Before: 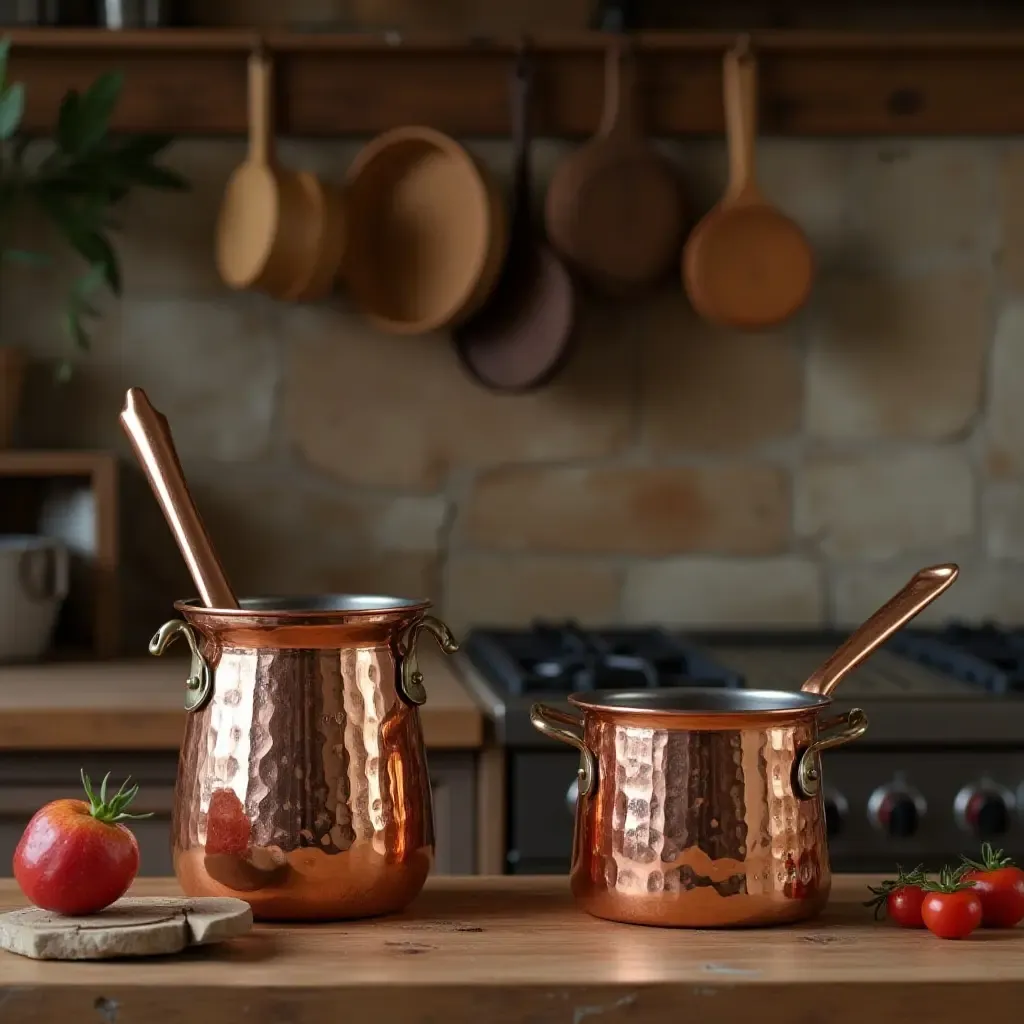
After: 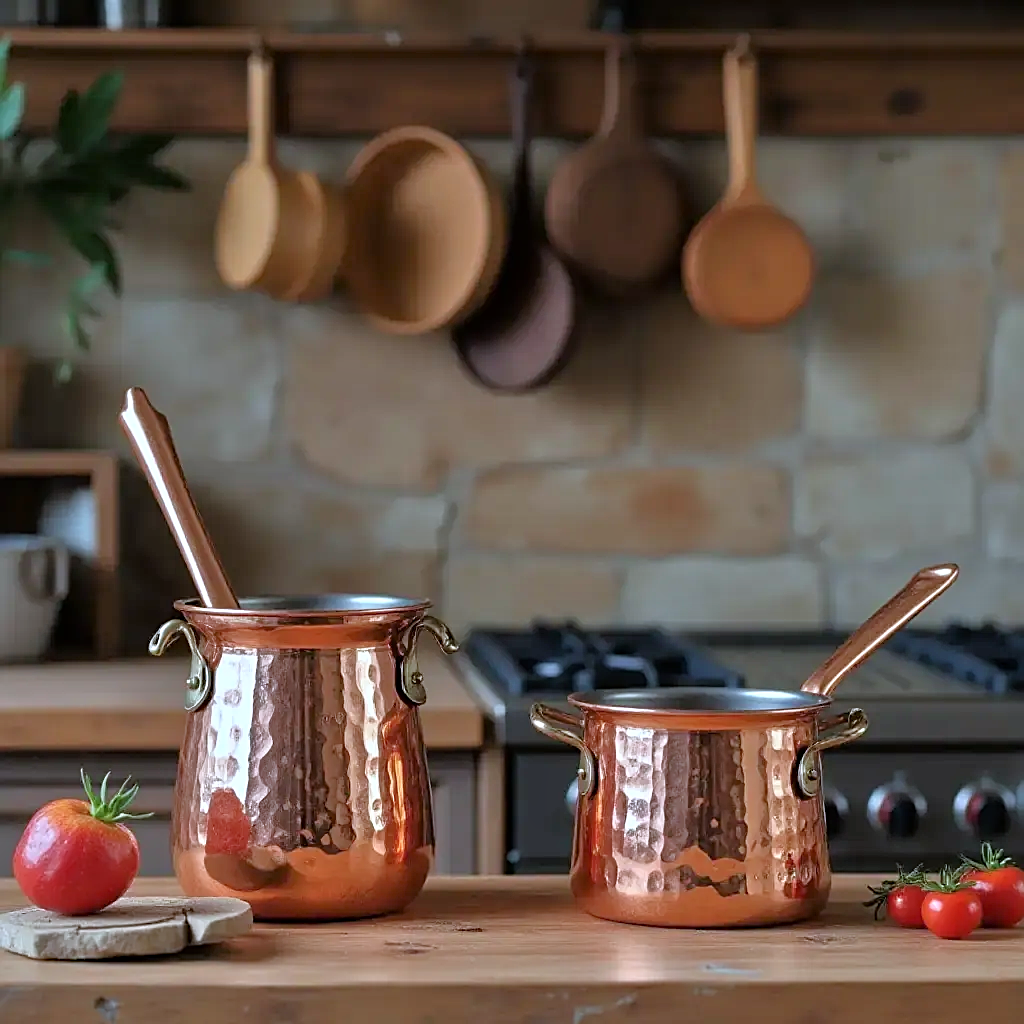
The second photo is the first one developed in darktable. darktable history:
sharpen: on, module defaults
tone equalizer: -7 EV 0.142 EV, -6 EV 0.626 EV, -5 EV 1.12 EV, -4 EV 1.34 EV, -3 EV 1.14 EV, -2 EV 0.6 EV, -1 EV 0.164 EV, smoothing 1
color calibration: x 0.381, y 0.391, temperature 4087.77 K
